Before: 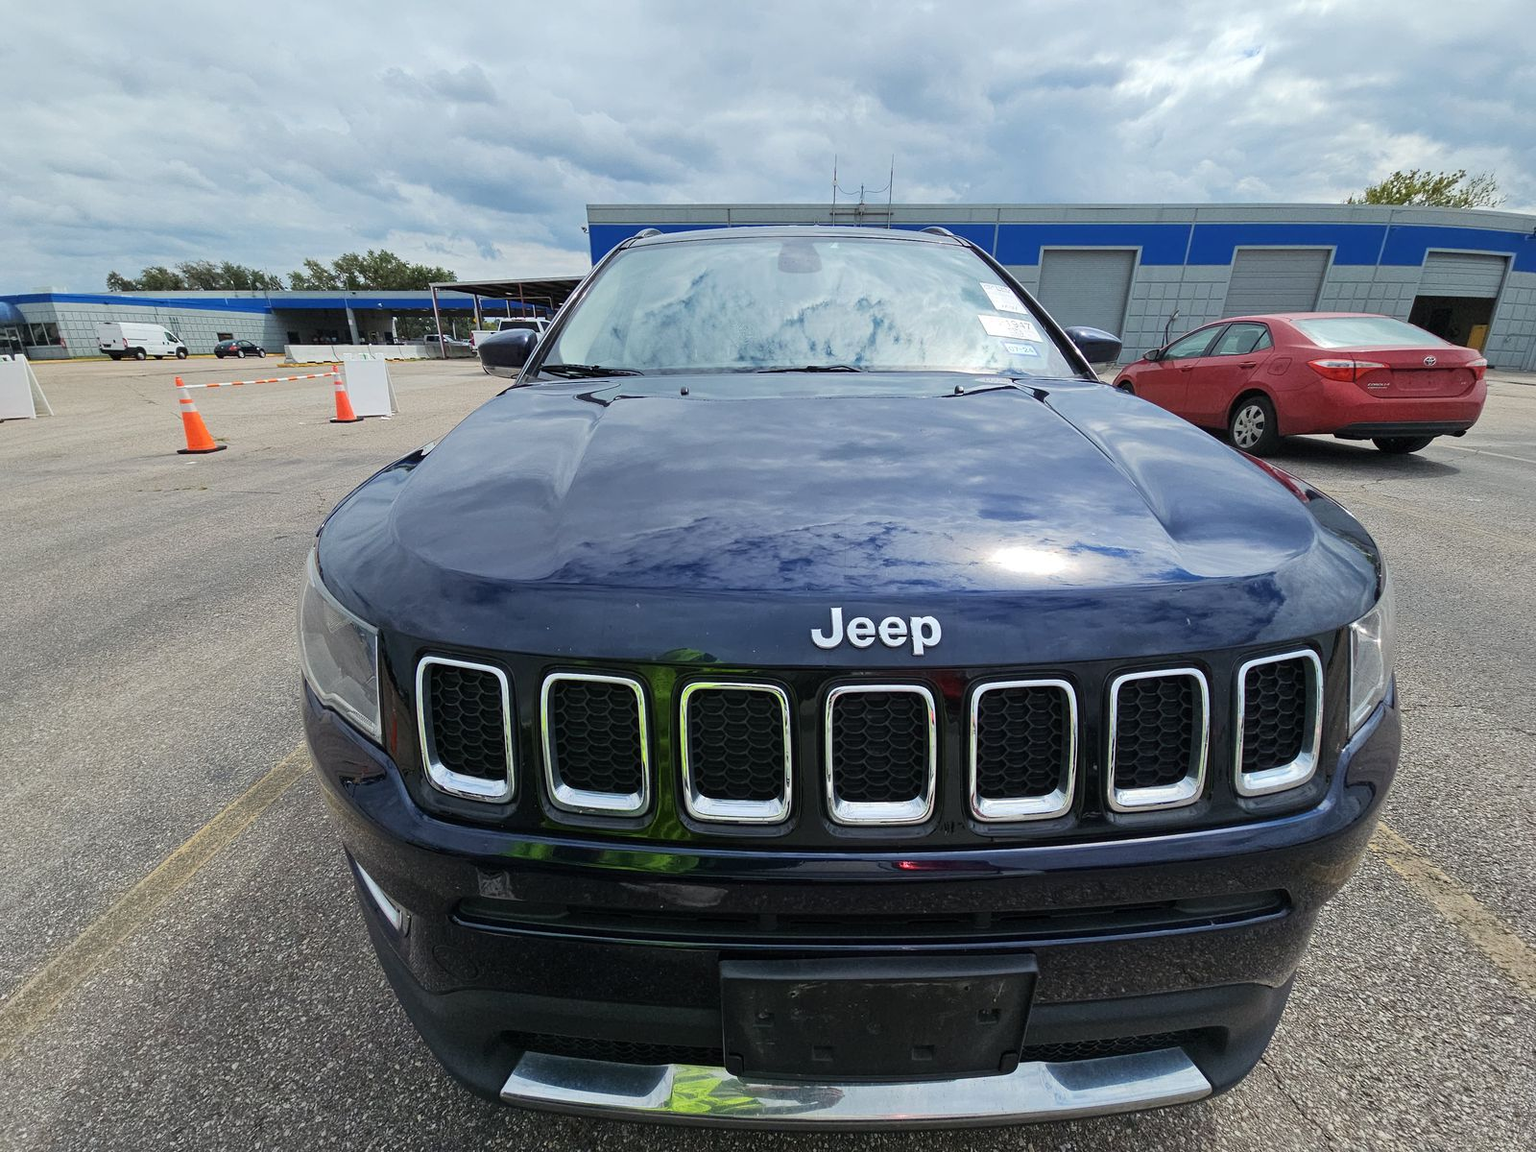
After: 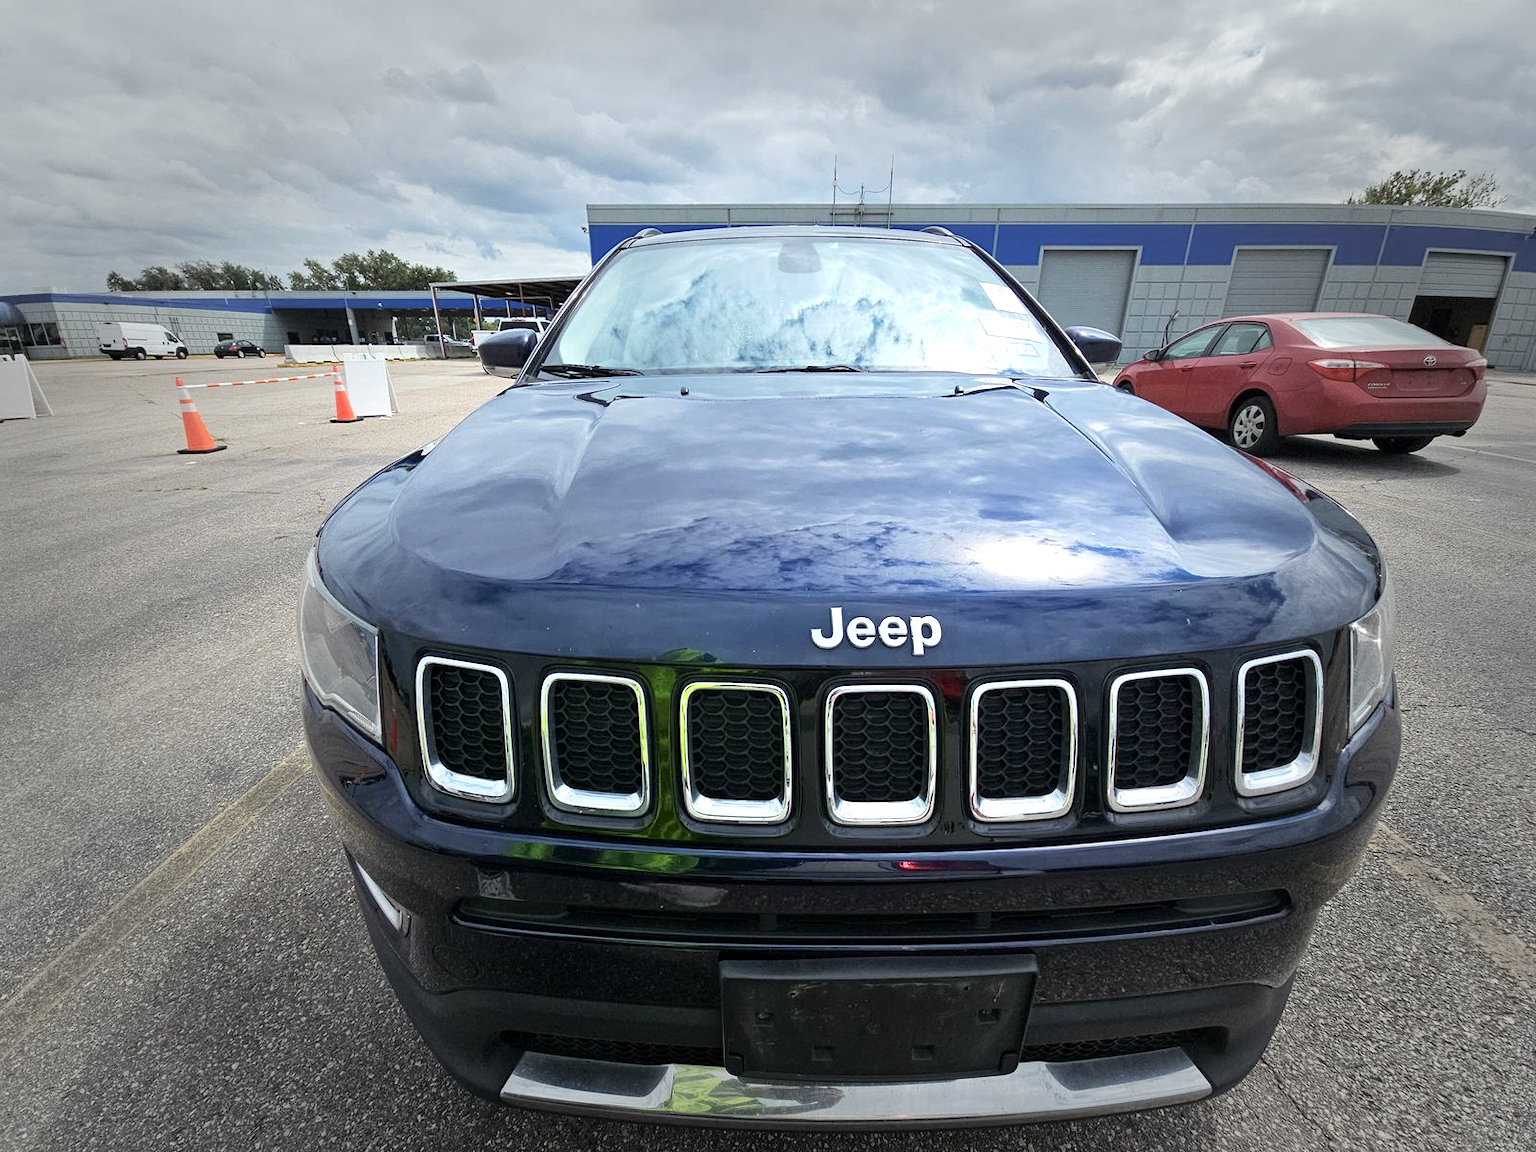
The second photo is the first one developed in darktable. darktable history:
exposure: black level correction 0.001, exposure 0.675 EV, compensate highlight preservation false
vignetting: fall-off start 48.41%, automatic ratio true, width/height ratio 1.29, unbound false
